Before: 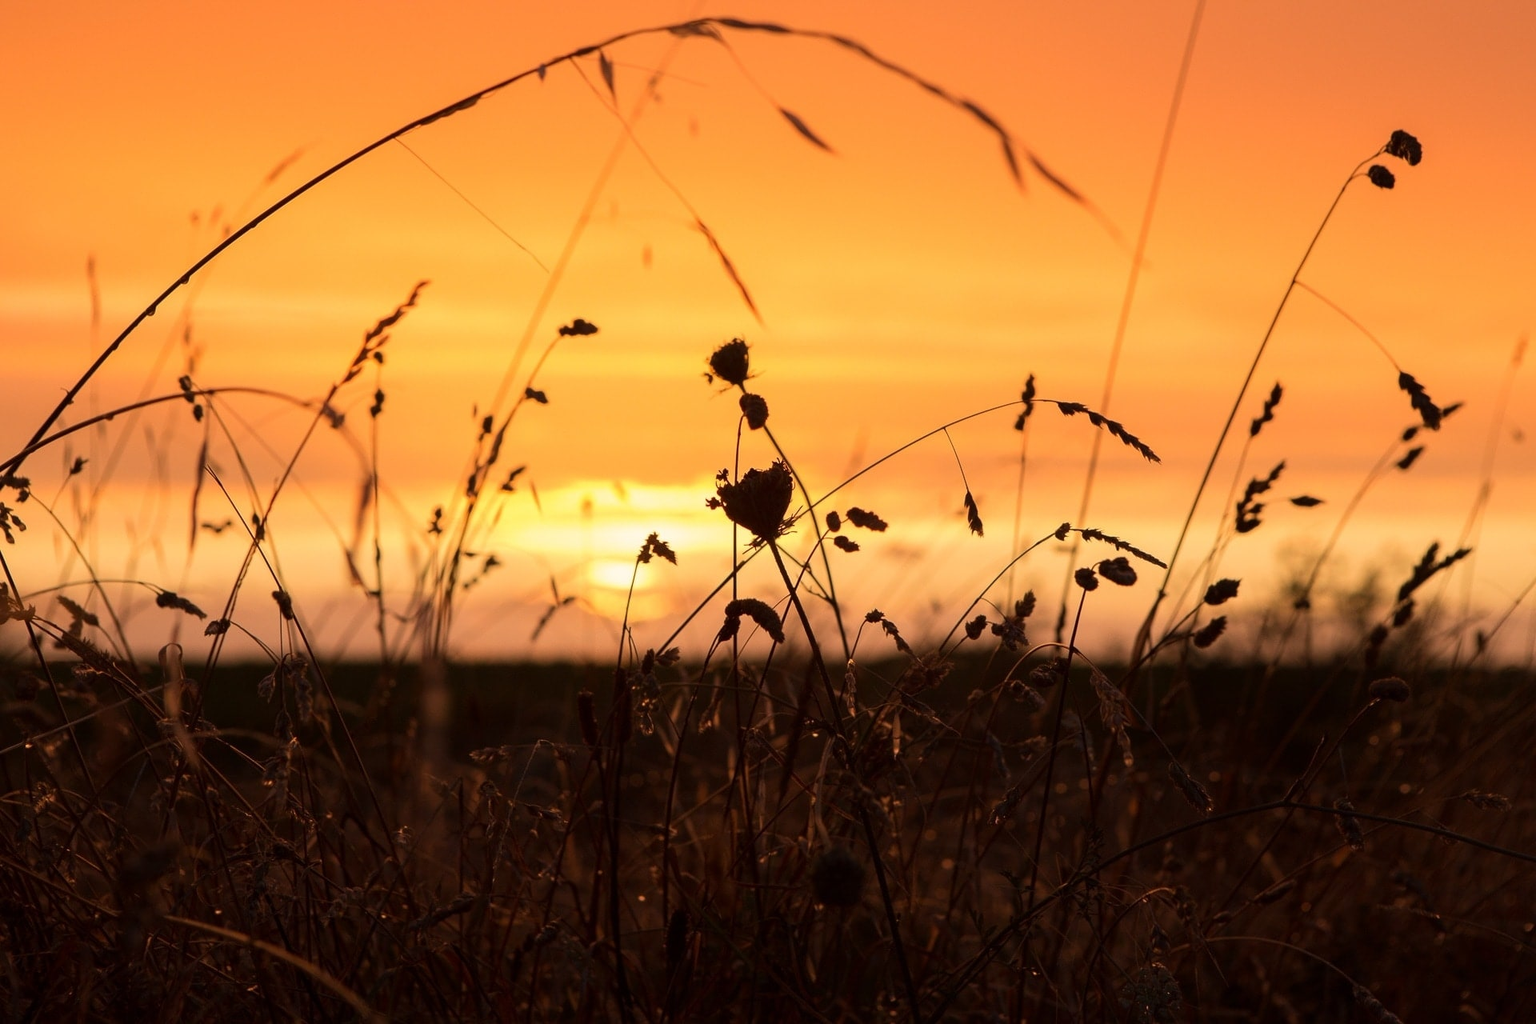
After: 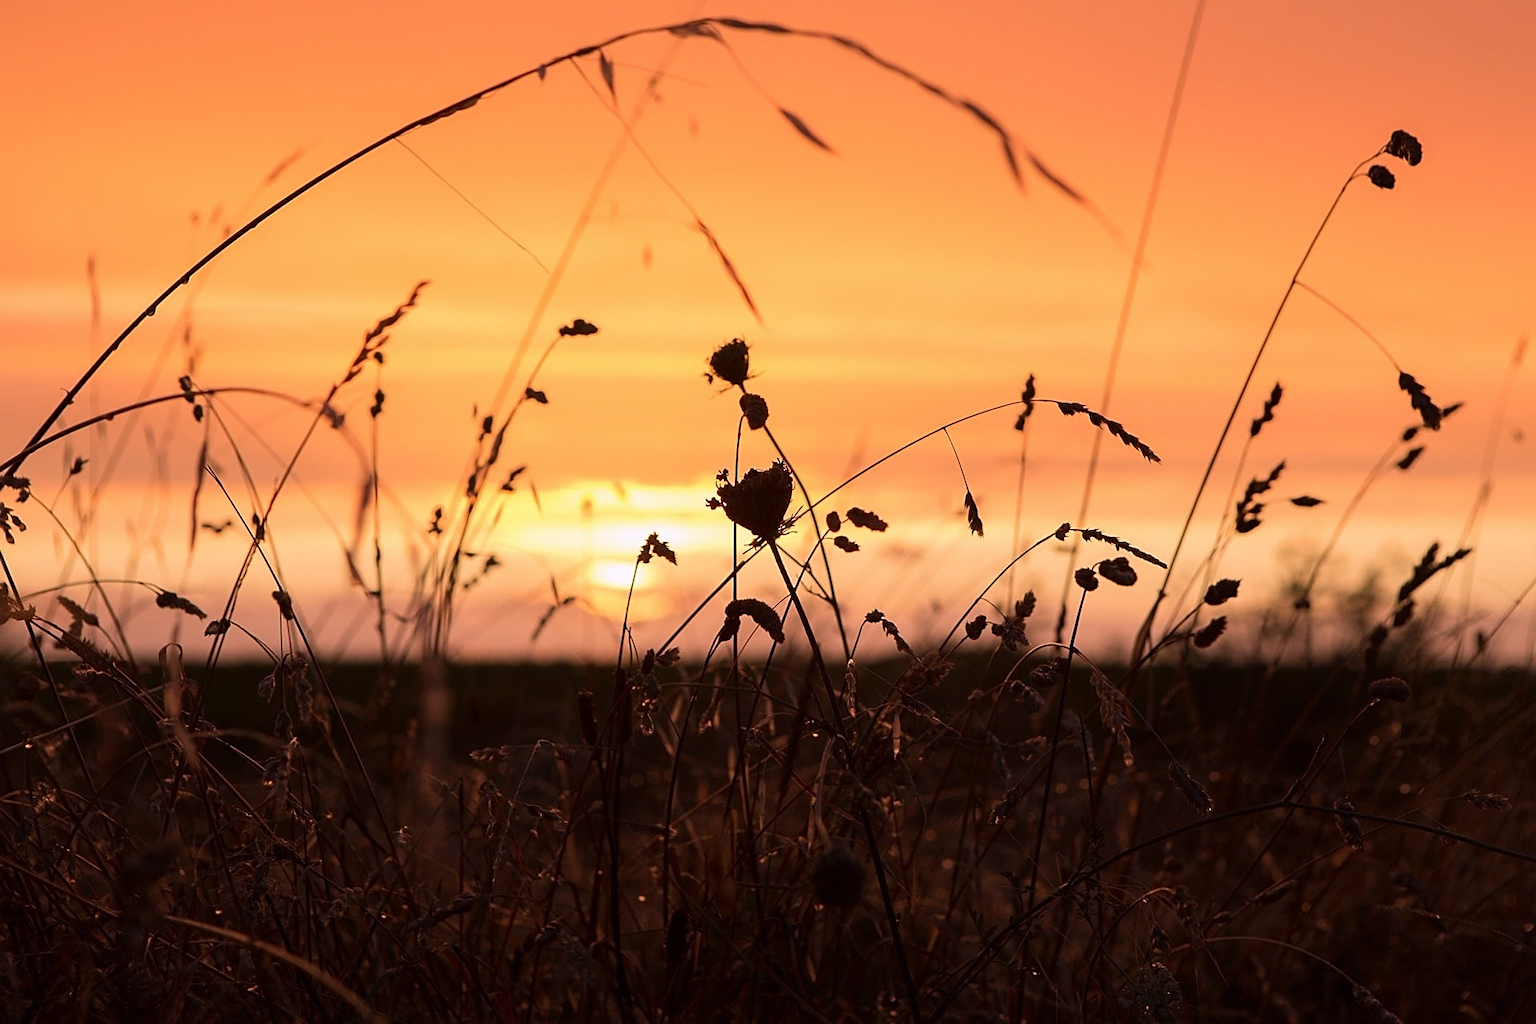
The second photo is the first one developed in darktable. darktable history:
color calibration: illuminant custom, x 0.363, y 0.385, temperature 4528.03 K
sharpen: on, module defaults
